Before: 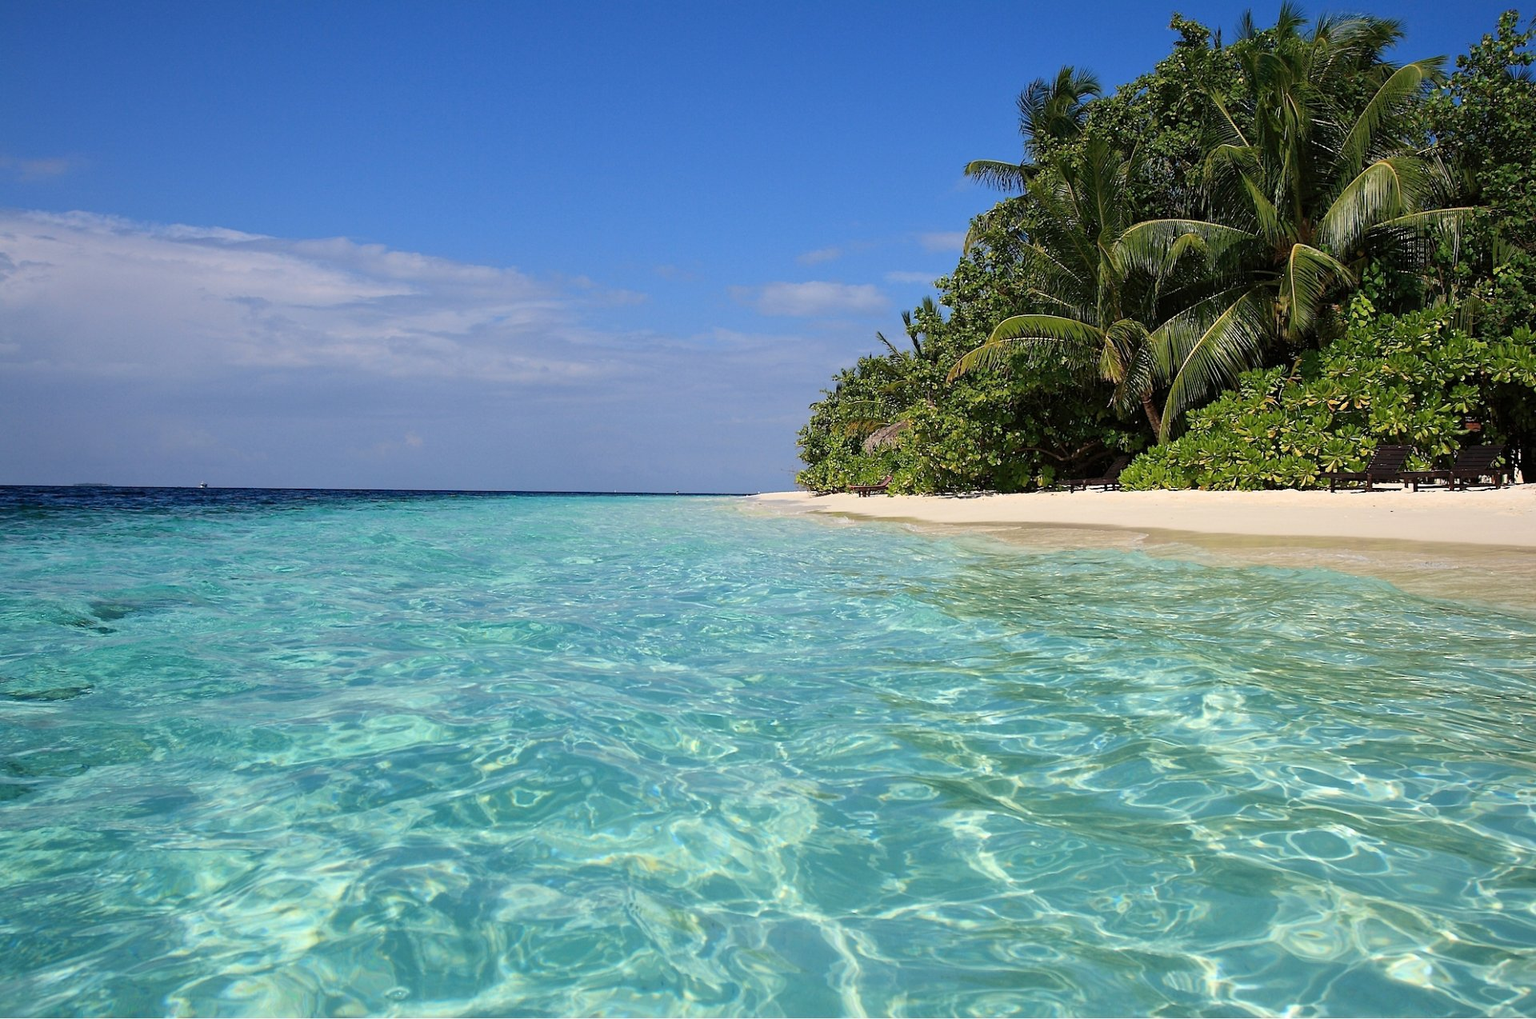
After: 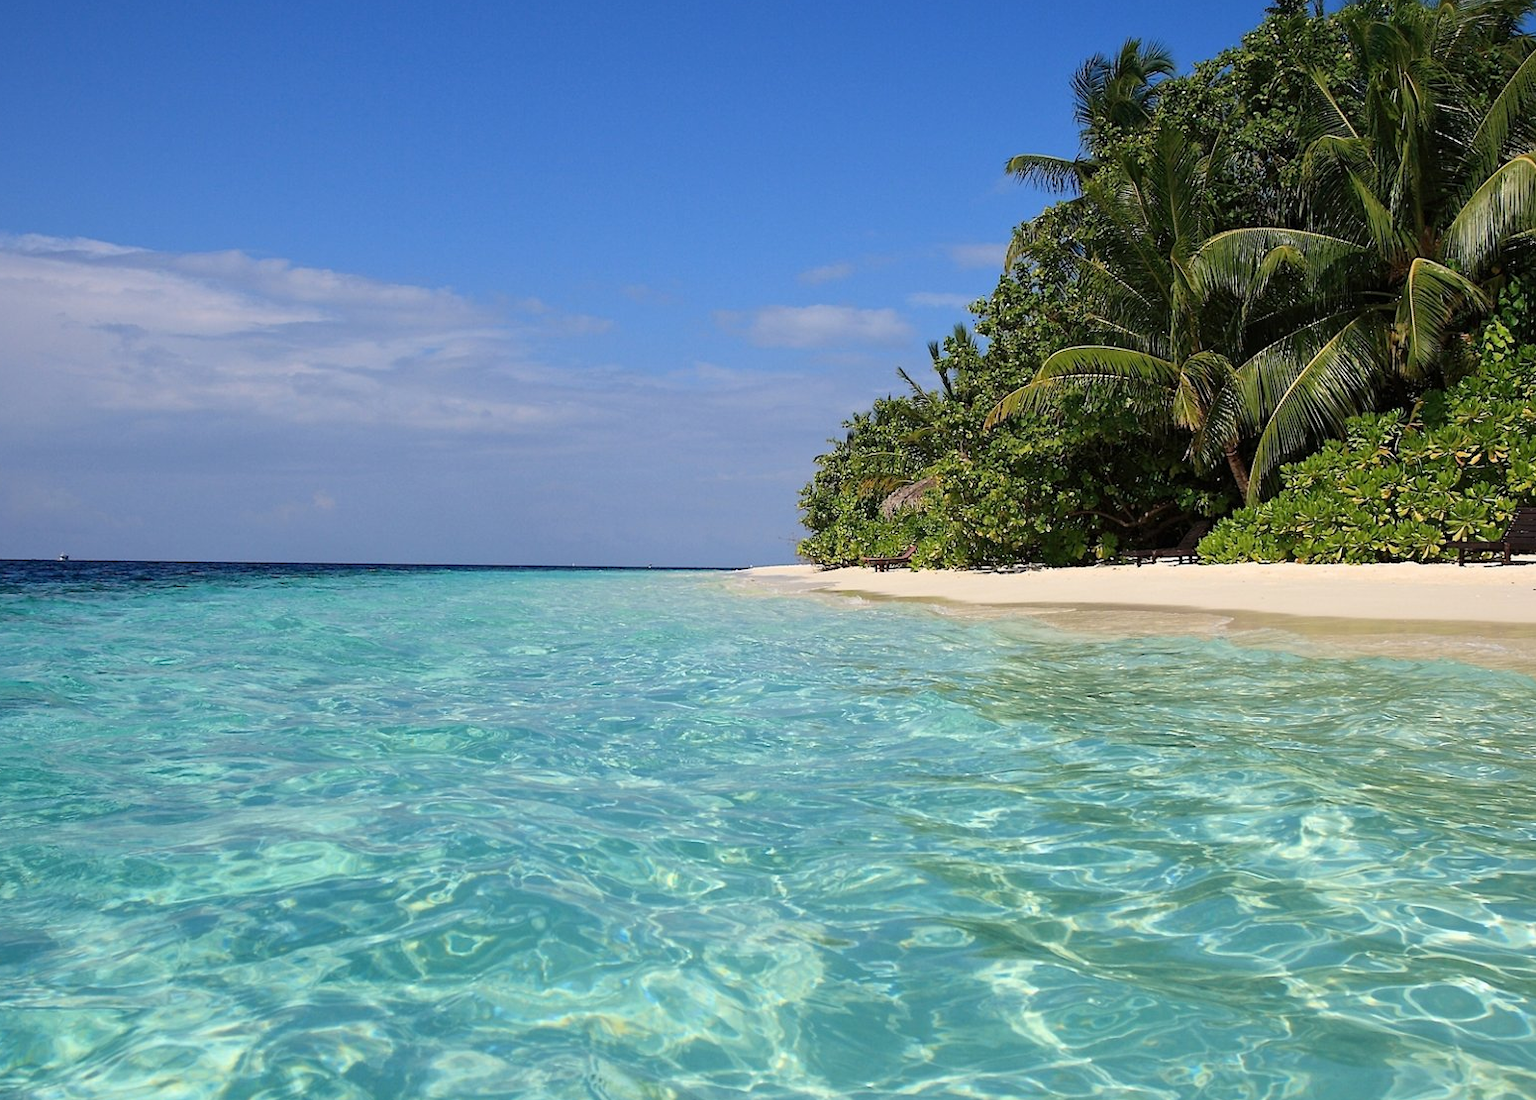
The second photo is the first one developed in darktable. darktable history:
crop: left 9.934%, top 3.474%, right 9.243%, bottom 9.251%
